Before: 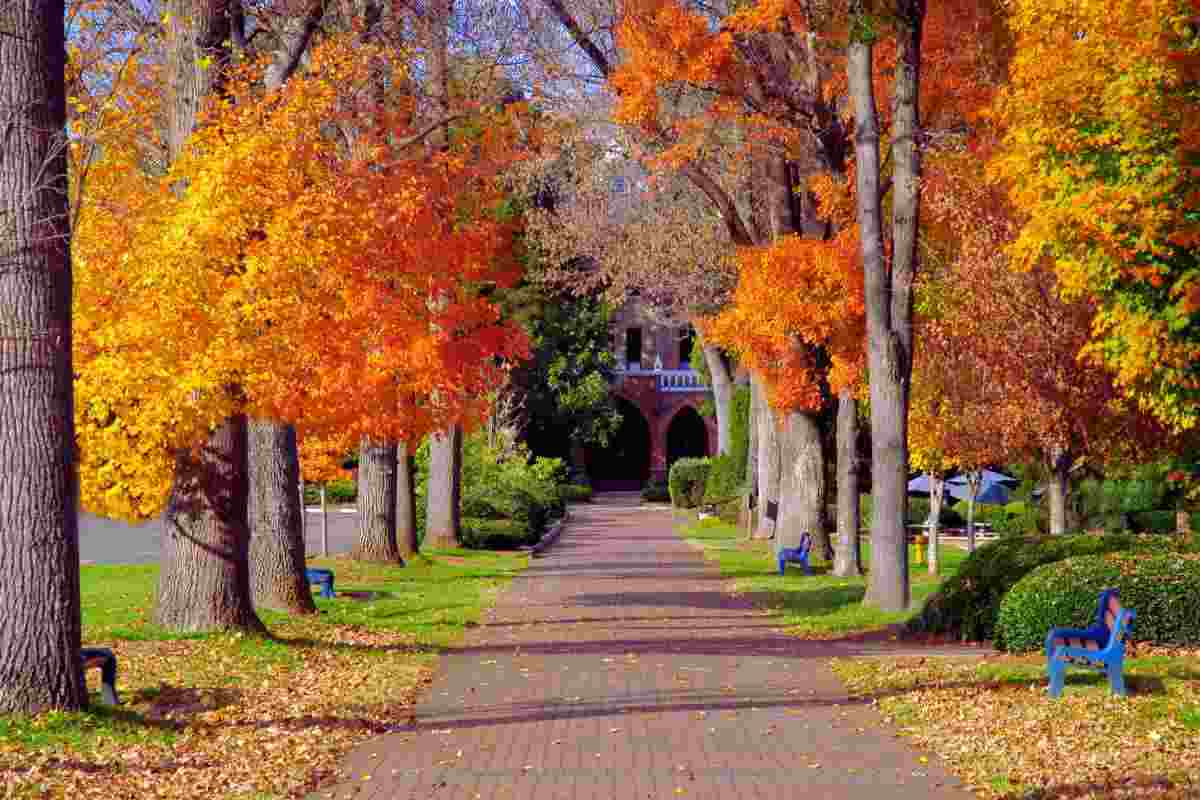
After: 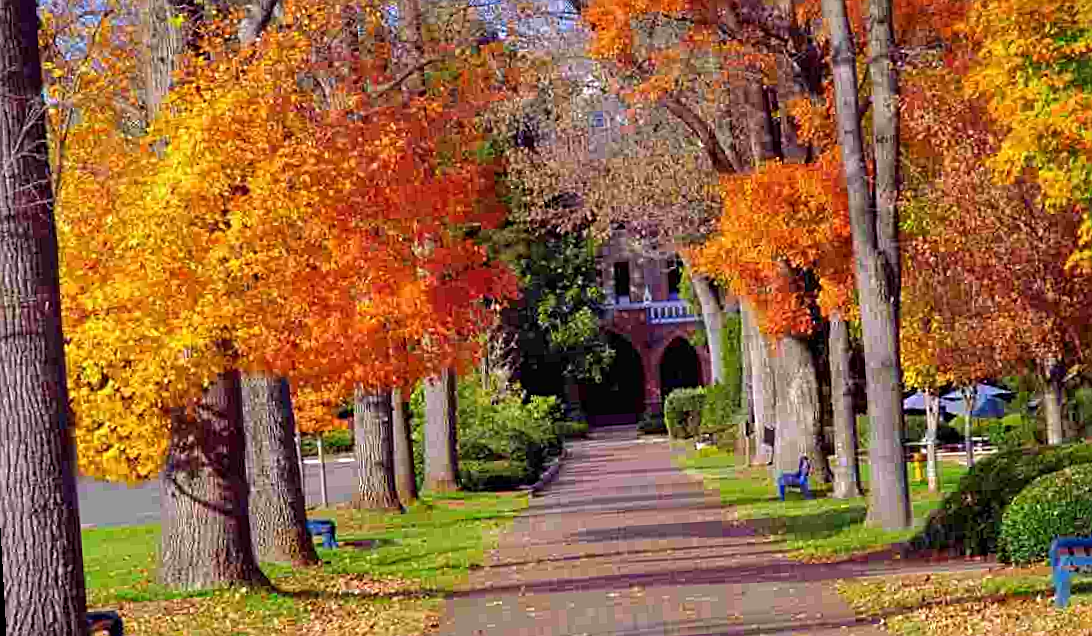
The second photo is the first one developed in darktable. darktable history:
crop and rotate: left 2.425%, top 11.305%, right 9.6%, bottom 15.08%
sharpen: on, module defaults
rotate and perspective: rotation -3.18°, automatic cropping off
